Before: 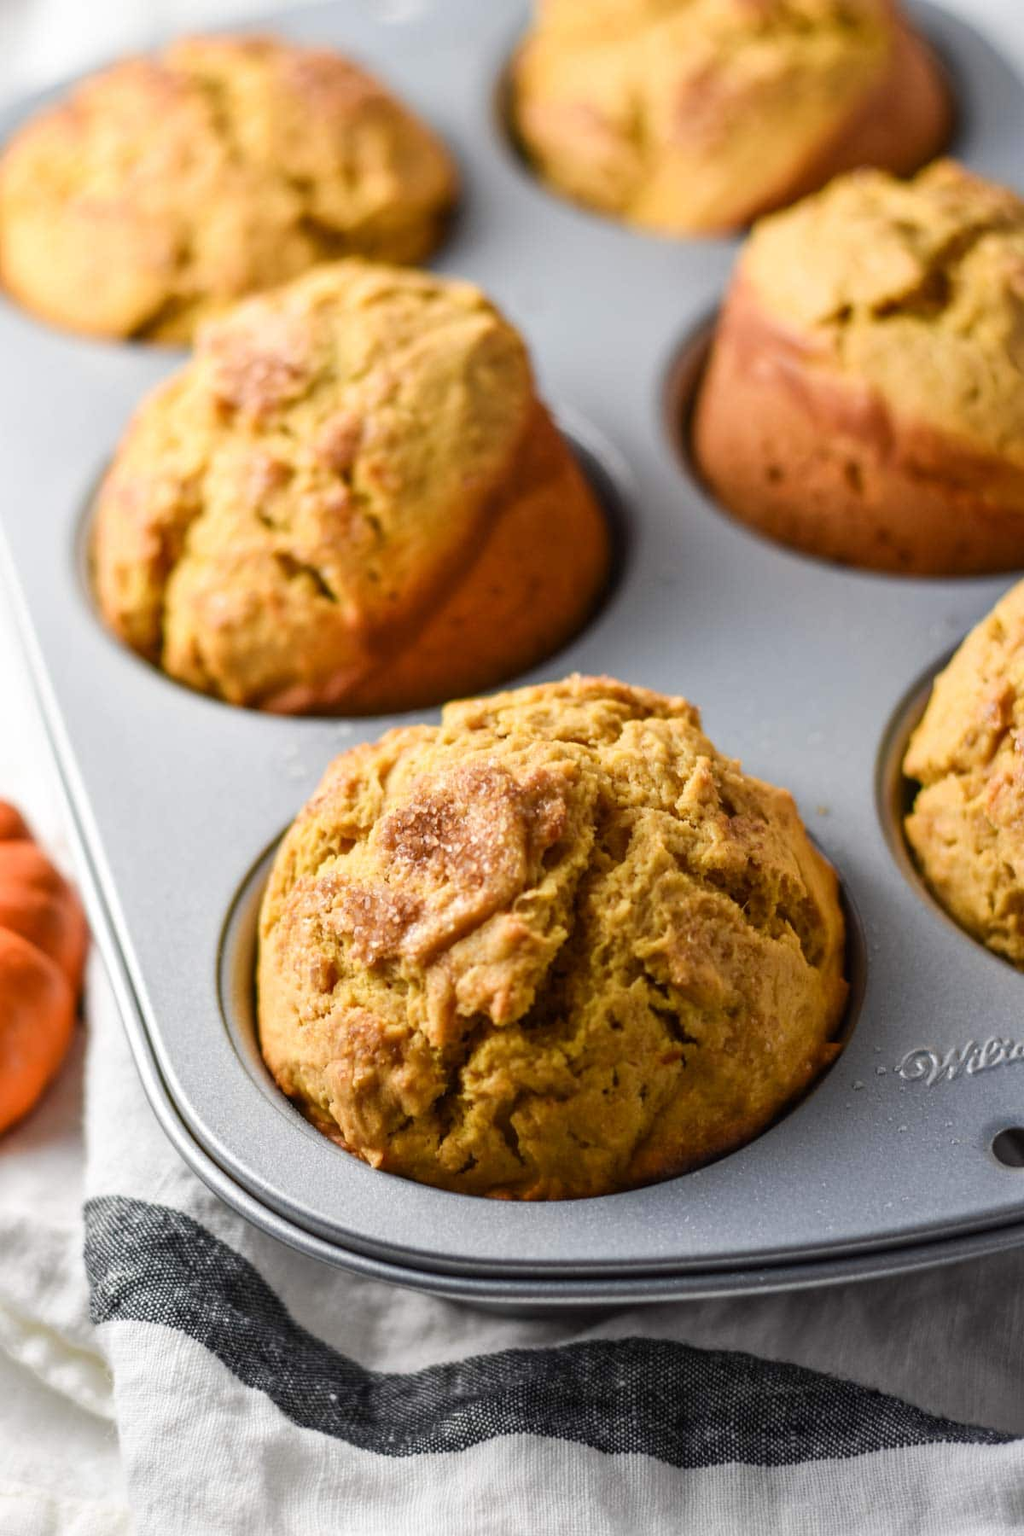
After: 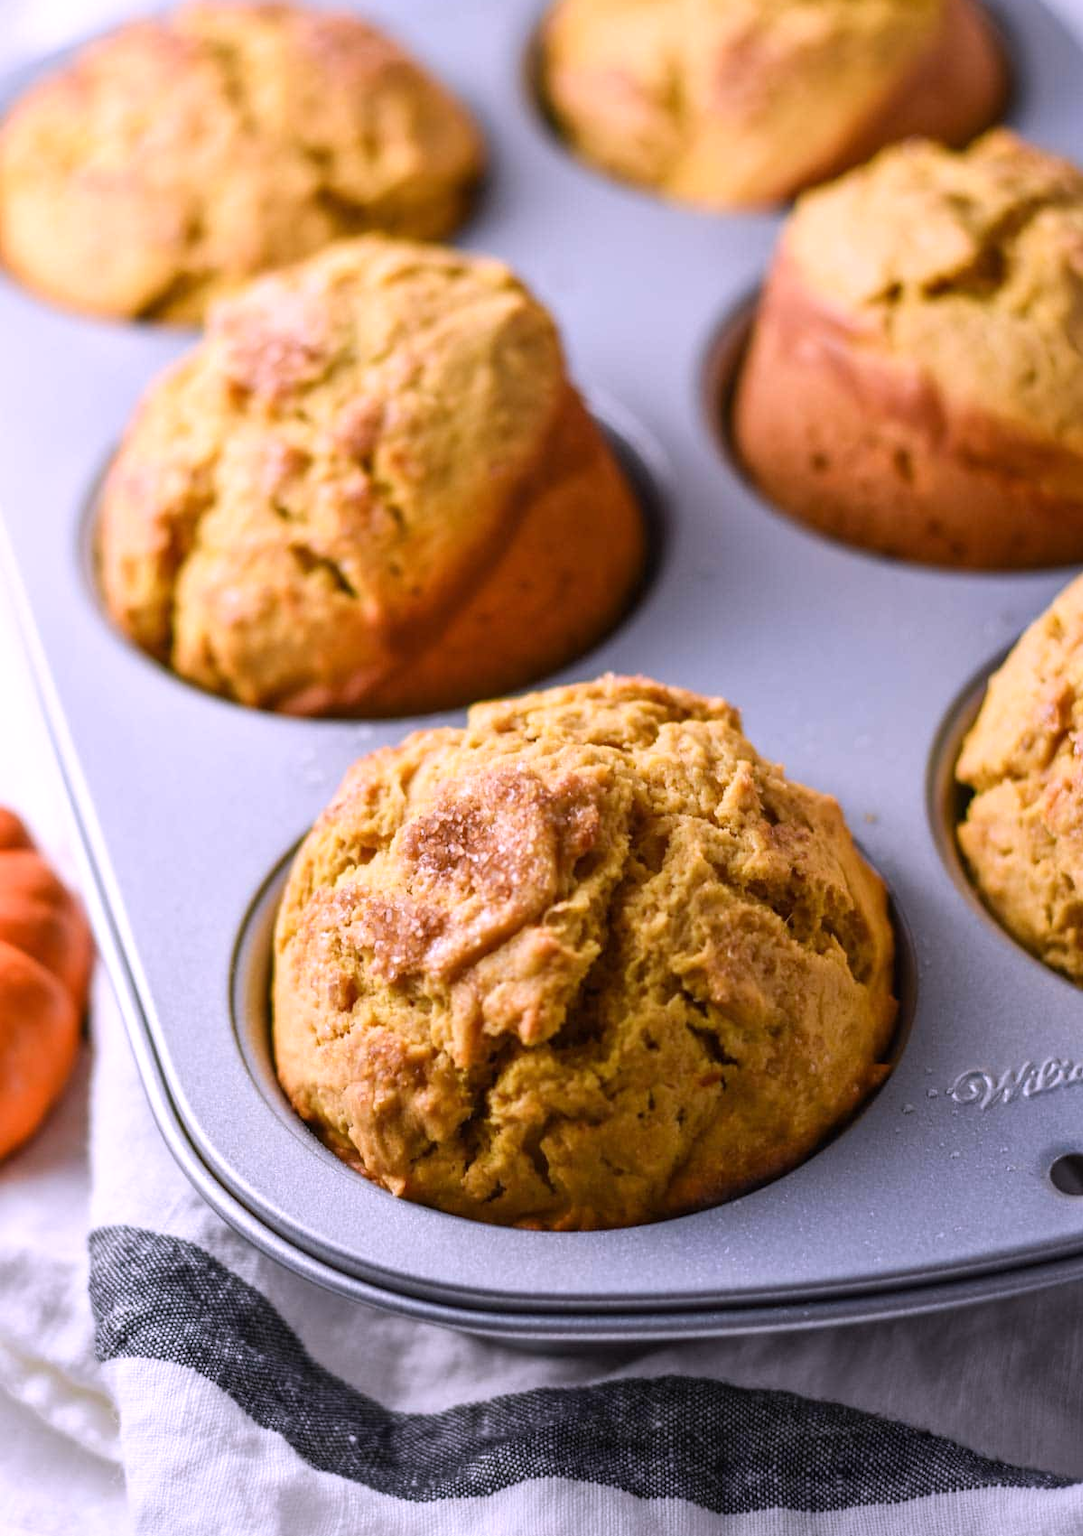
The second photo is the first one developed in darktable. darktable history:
white balance: red 1.042, blue 1.17
crop and rotate: top 2.479%, bottom 3.018%
